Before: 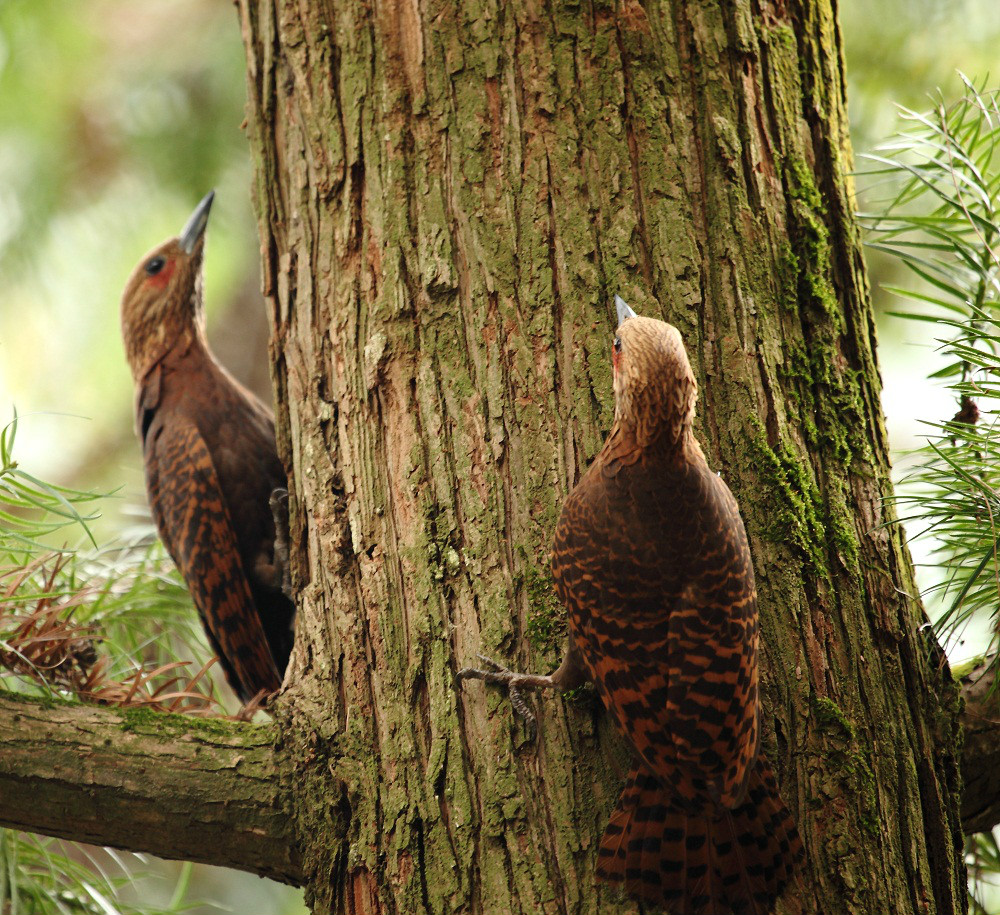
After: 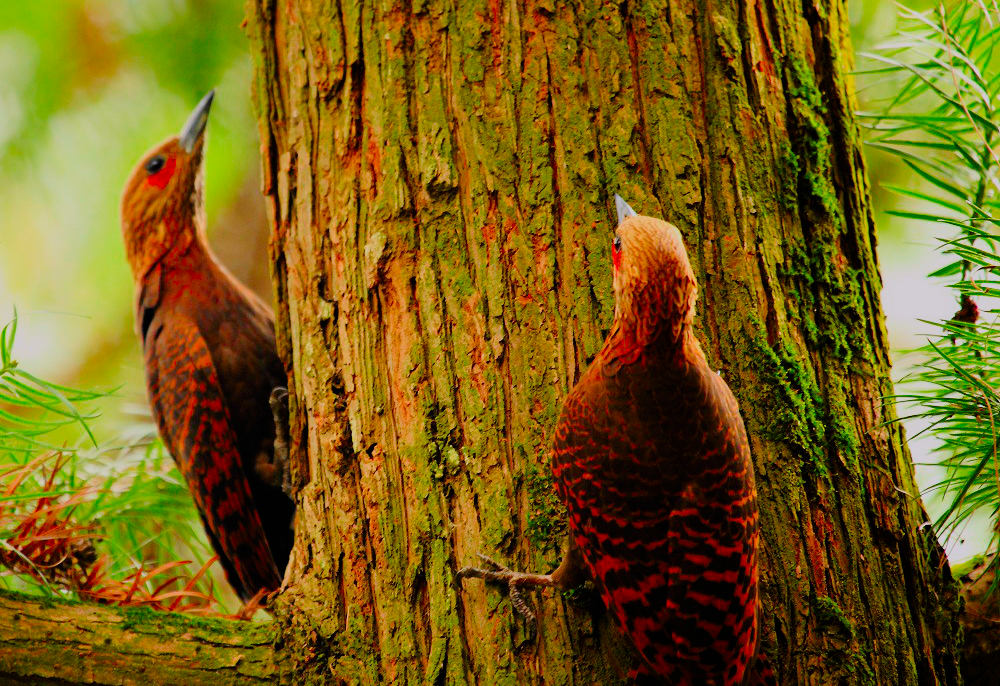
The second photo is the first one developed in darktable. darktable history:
crop: top 11.055%, bottom 13.884%
filmic rgb: black relative exposure -6.94 EV, white relative exposure 5.65 EV, hardness 2.85
color correction: highlights a* 1.6, highlights b* -1.65, saturation 2.46
